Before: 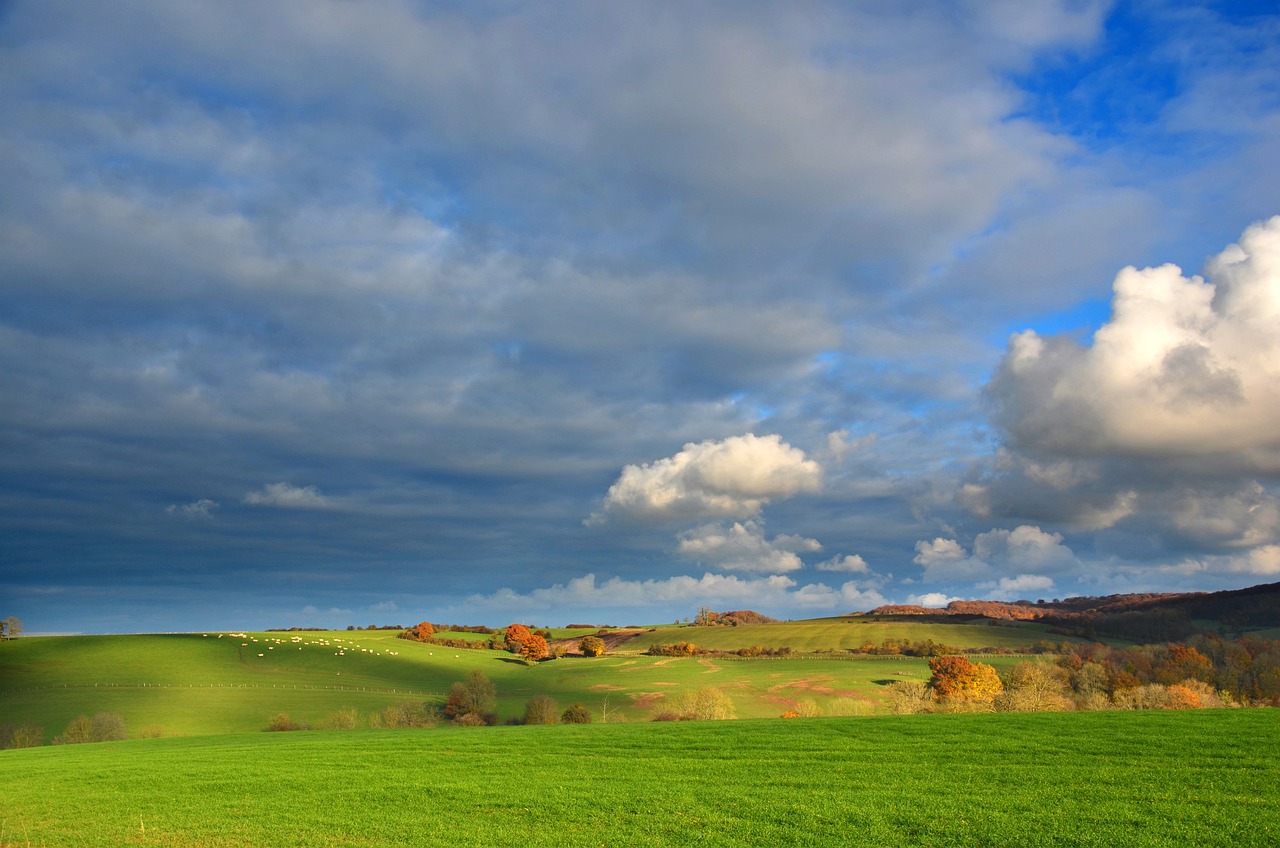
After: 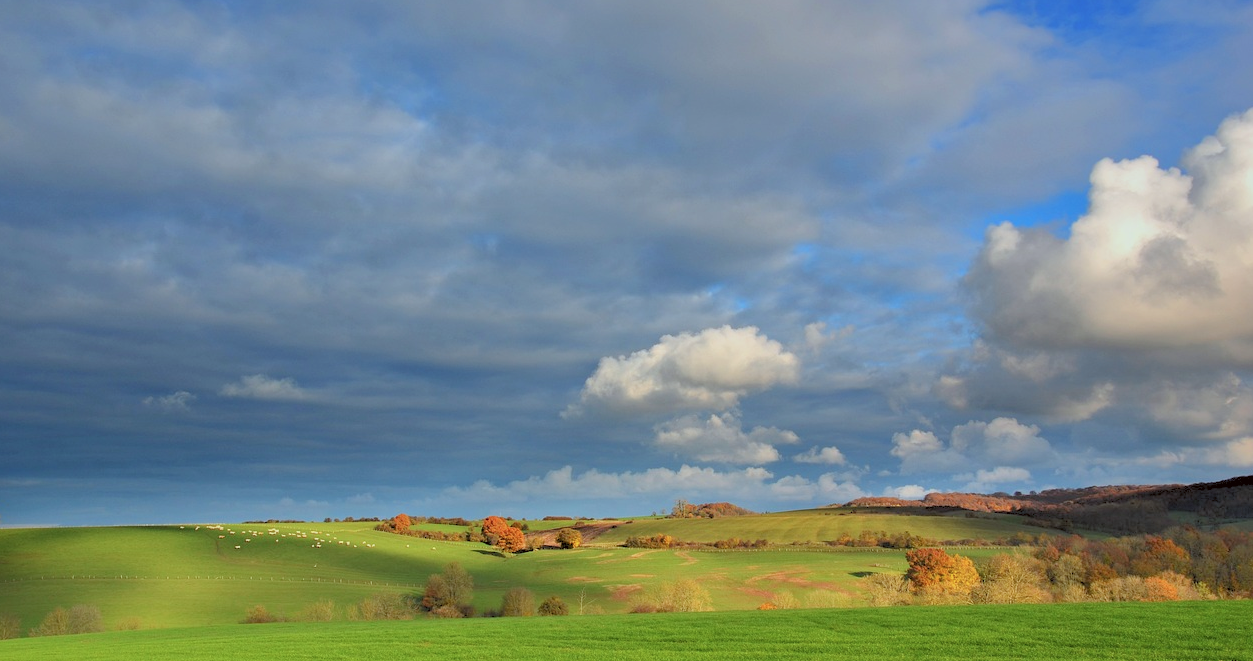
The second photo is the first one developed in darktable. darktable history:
rgb levels: preserve colors sum RGB, levels [[0.038, 0.433, 0.934], [0, 0.5, 1], [0, 0.5, 1]]
crop and rotate: left 1.814%, top 12.818%, right 0.25%, bottom 9.225%
shadows and highlights: on, module defaults
color correction: highlights a* -3.28, highlights b* -6.24, shadows a* 3.1, shadows b* 5.19
contrast brightness saturation: saturation -0.1
